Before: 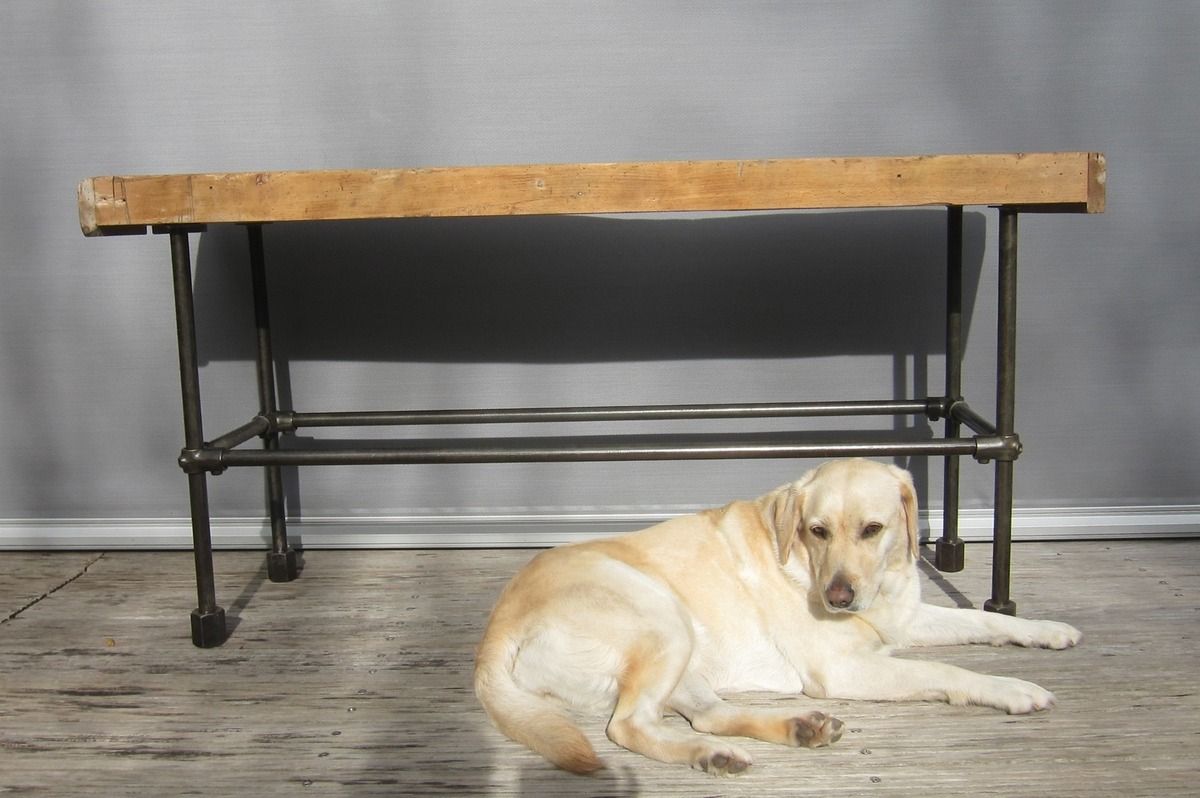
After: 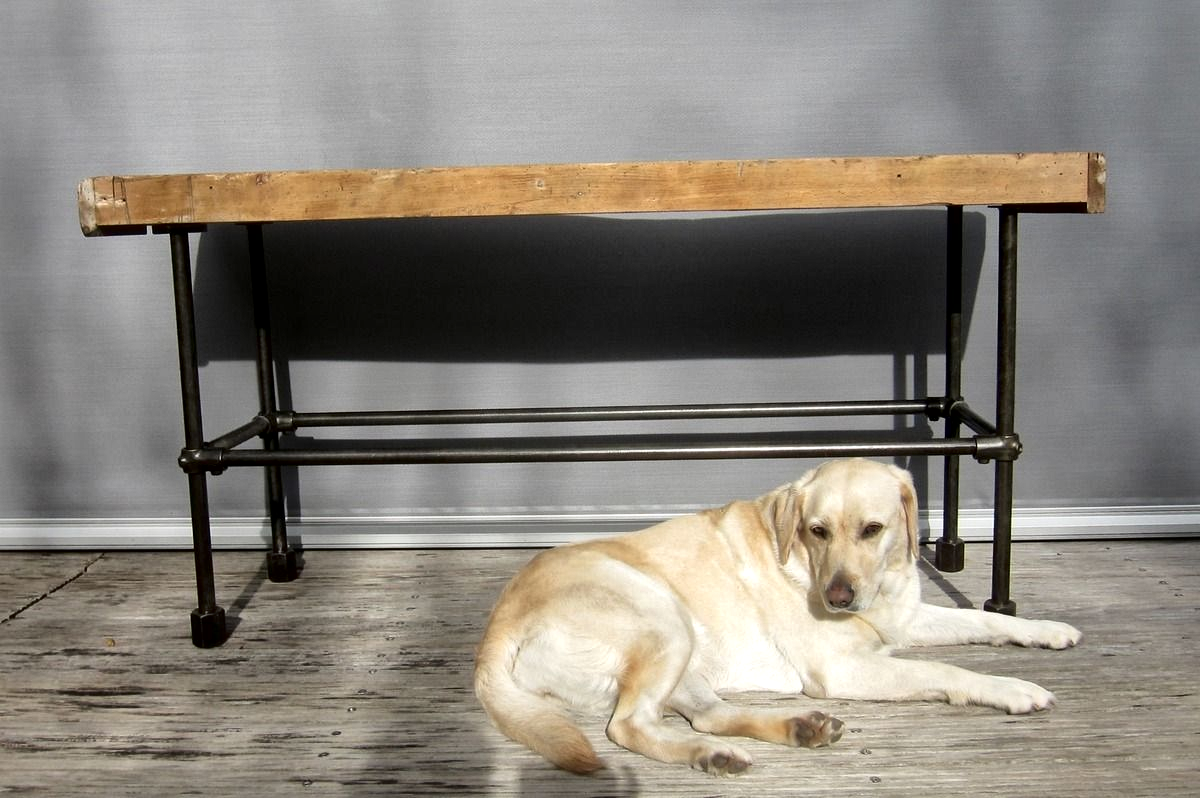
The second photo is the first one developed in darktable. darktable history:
fill light: exposure -2 EV, width 8.6
local contrast: mode bilateral grid, contrast 20, coarseness 50, detail 171%, midtone range 0.2
